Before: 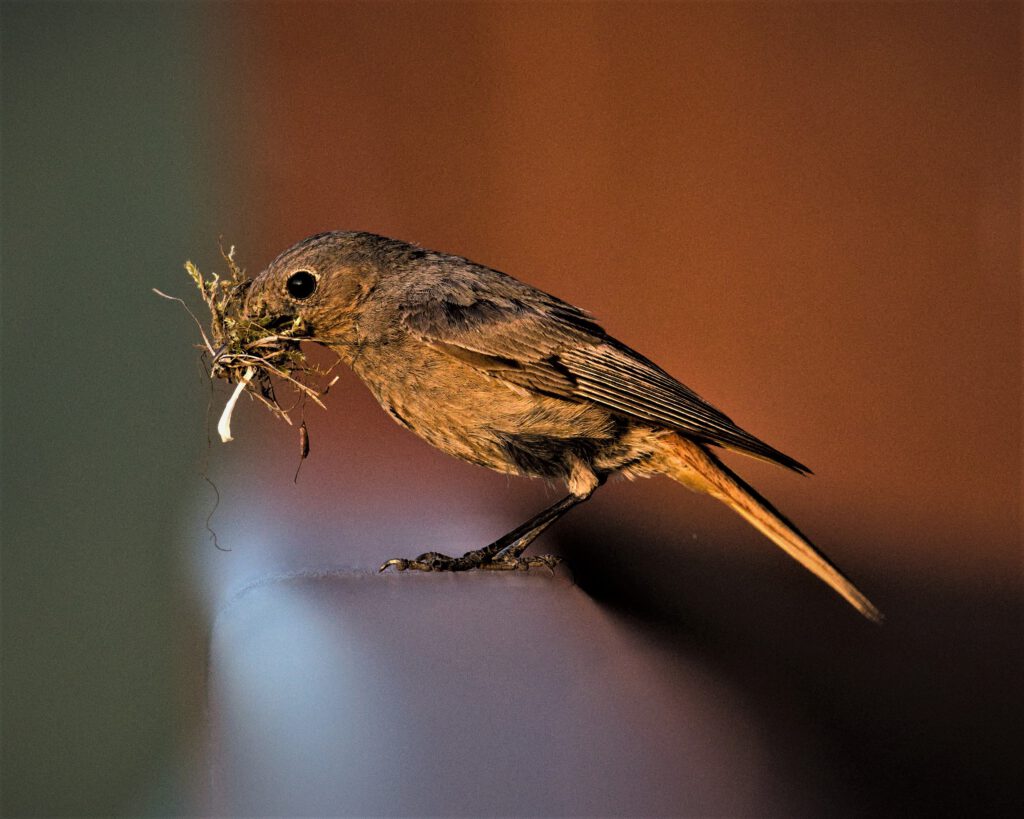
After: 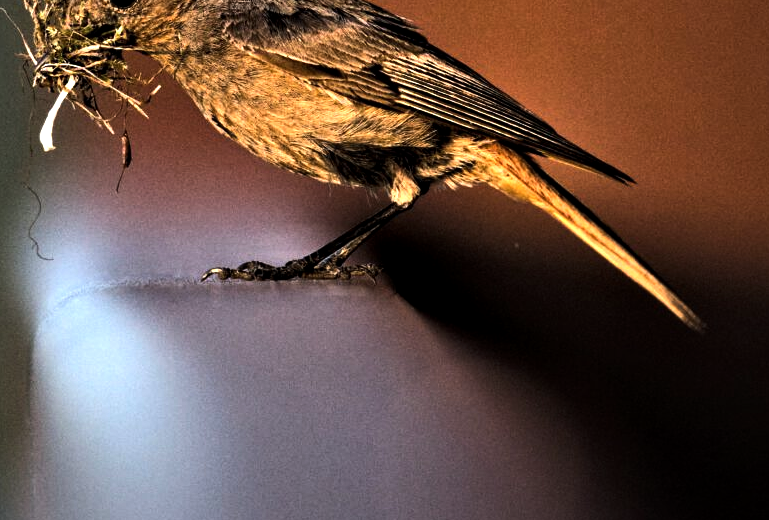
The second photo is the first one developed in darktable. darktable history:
local contrast: highlights 107%, shadows 101%, detail 119%, midtone range 0.2
tone equalizer: -8 EV -1.06 EV, -7 EV -0.993 EV, -6 EV -0.857 EV, -5 EV -0.558 EV, -3 EV 0.601 EV, -2 EV 0.894 EV, -1 EV 0.99 EV, +0 EV 1.08 EV, edges refinement/feathering 500, mask exposure compensation -1.57 EV, preserve details no
crop and rotate: left 17.445%, top 35.652%, right 7.437%, bottom 0.848%
base curve: preserve colors none
exposure: black level correction 0, compensate highlight preservation false
